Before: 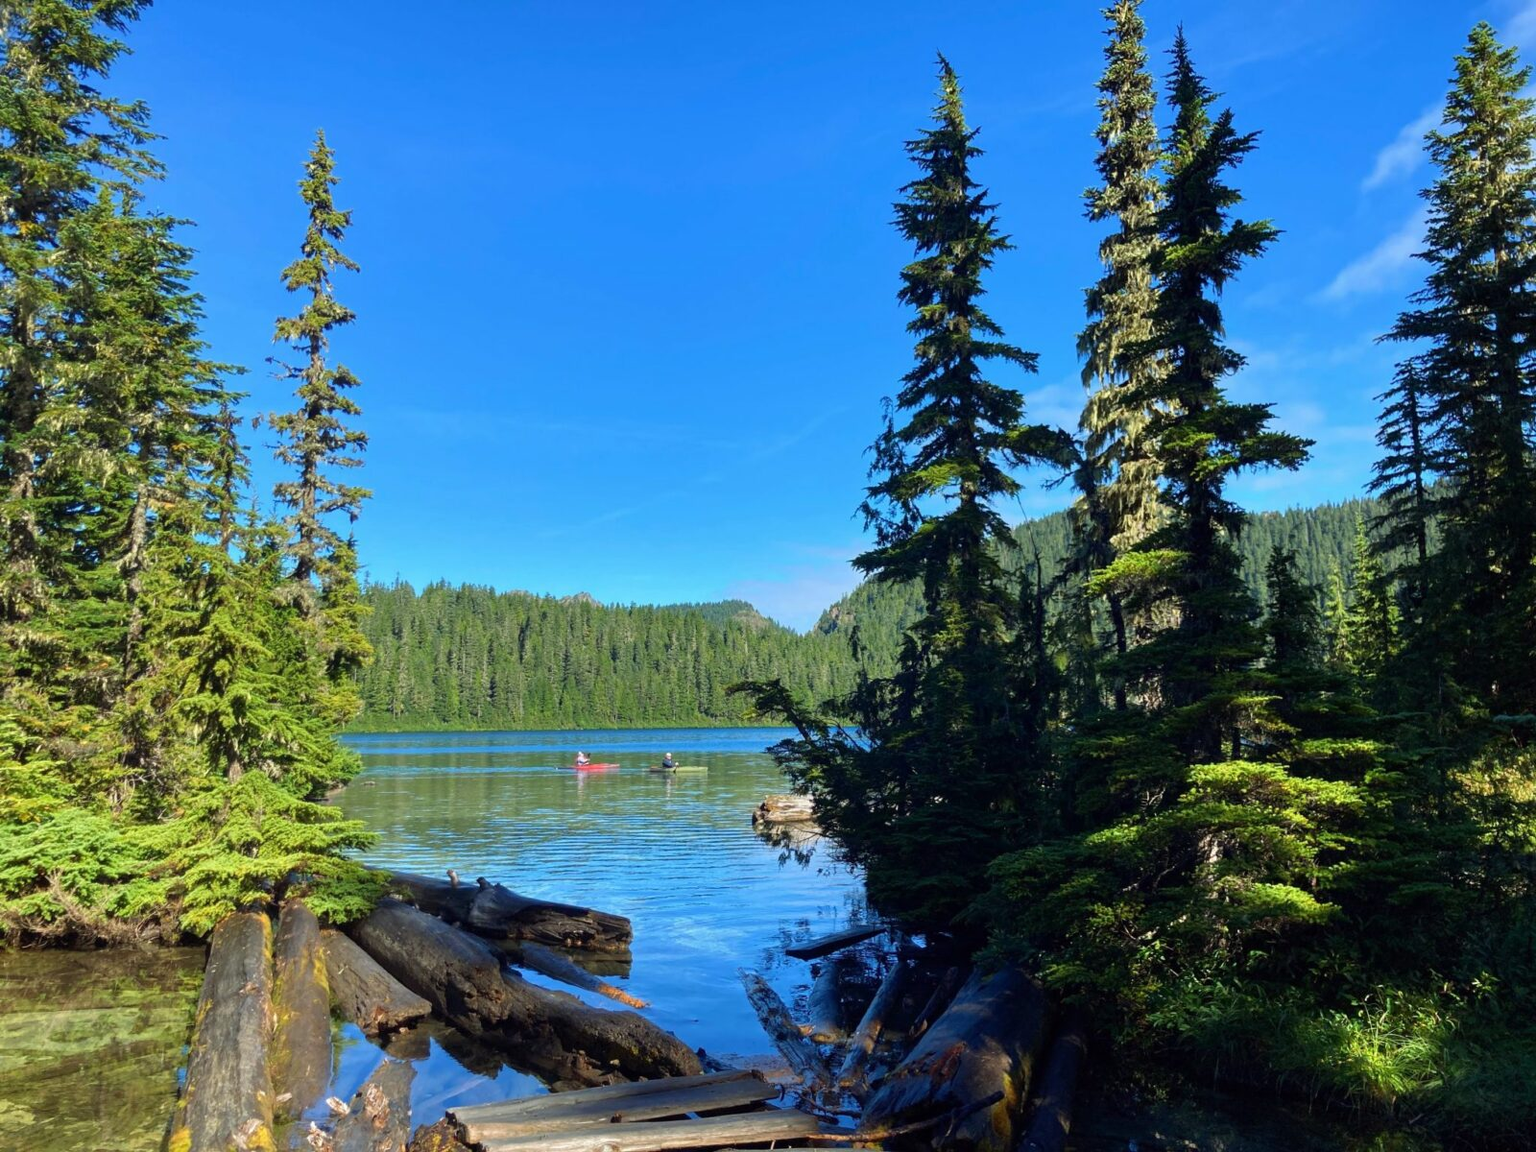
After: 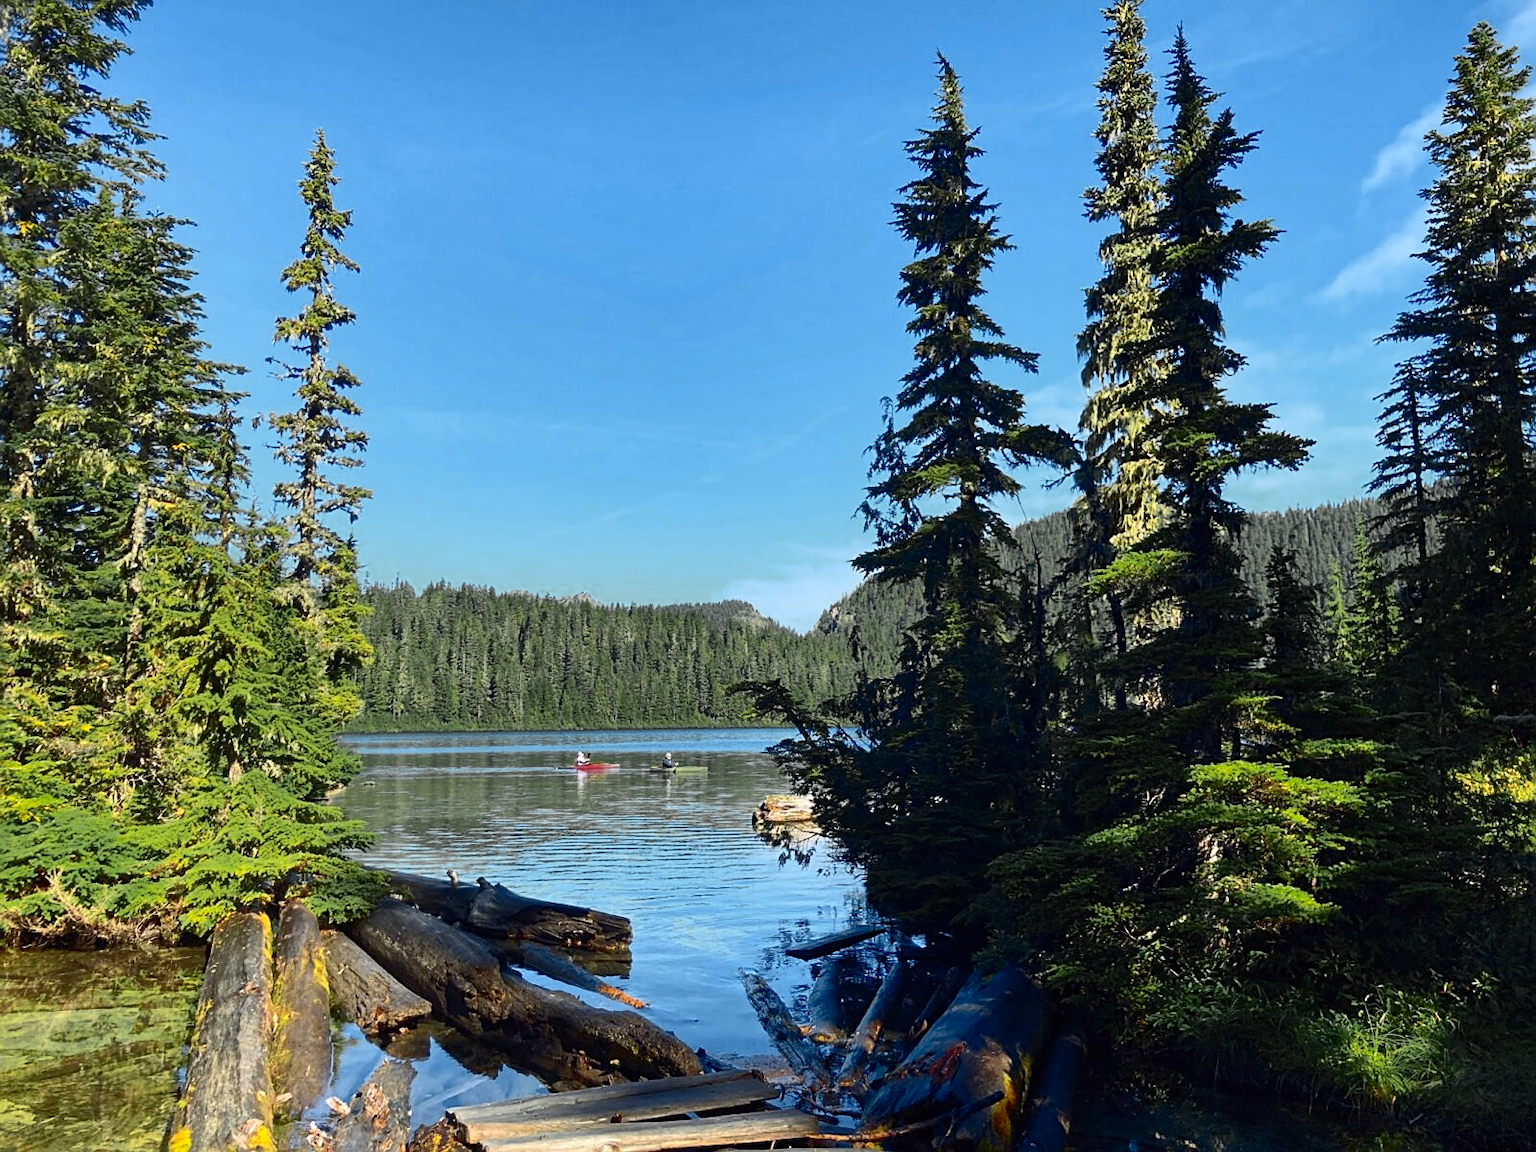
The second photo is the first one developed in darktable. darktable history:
contrast brightness saturation: contrast 0.406, brightness 0.101, saturation 0.209
color zones: curves: ch0 [(0.035, 0.242) (0.25, 0.5) (0.384, 0.214) (0.488, 0.255) (0.75, 0.5)]; ch1 [(0.063, 0.379) (0.25, 0.5) (0.354, 0.201) (0.489, 0.085) (0.729, 0.271)]; ch2 [(0.25, 0.5) (0.38, 0.517) (0.442, 0.51) (0.735, 0.456)]
sharpen: on, module defaults
shadows and highlights: on, module defaults
